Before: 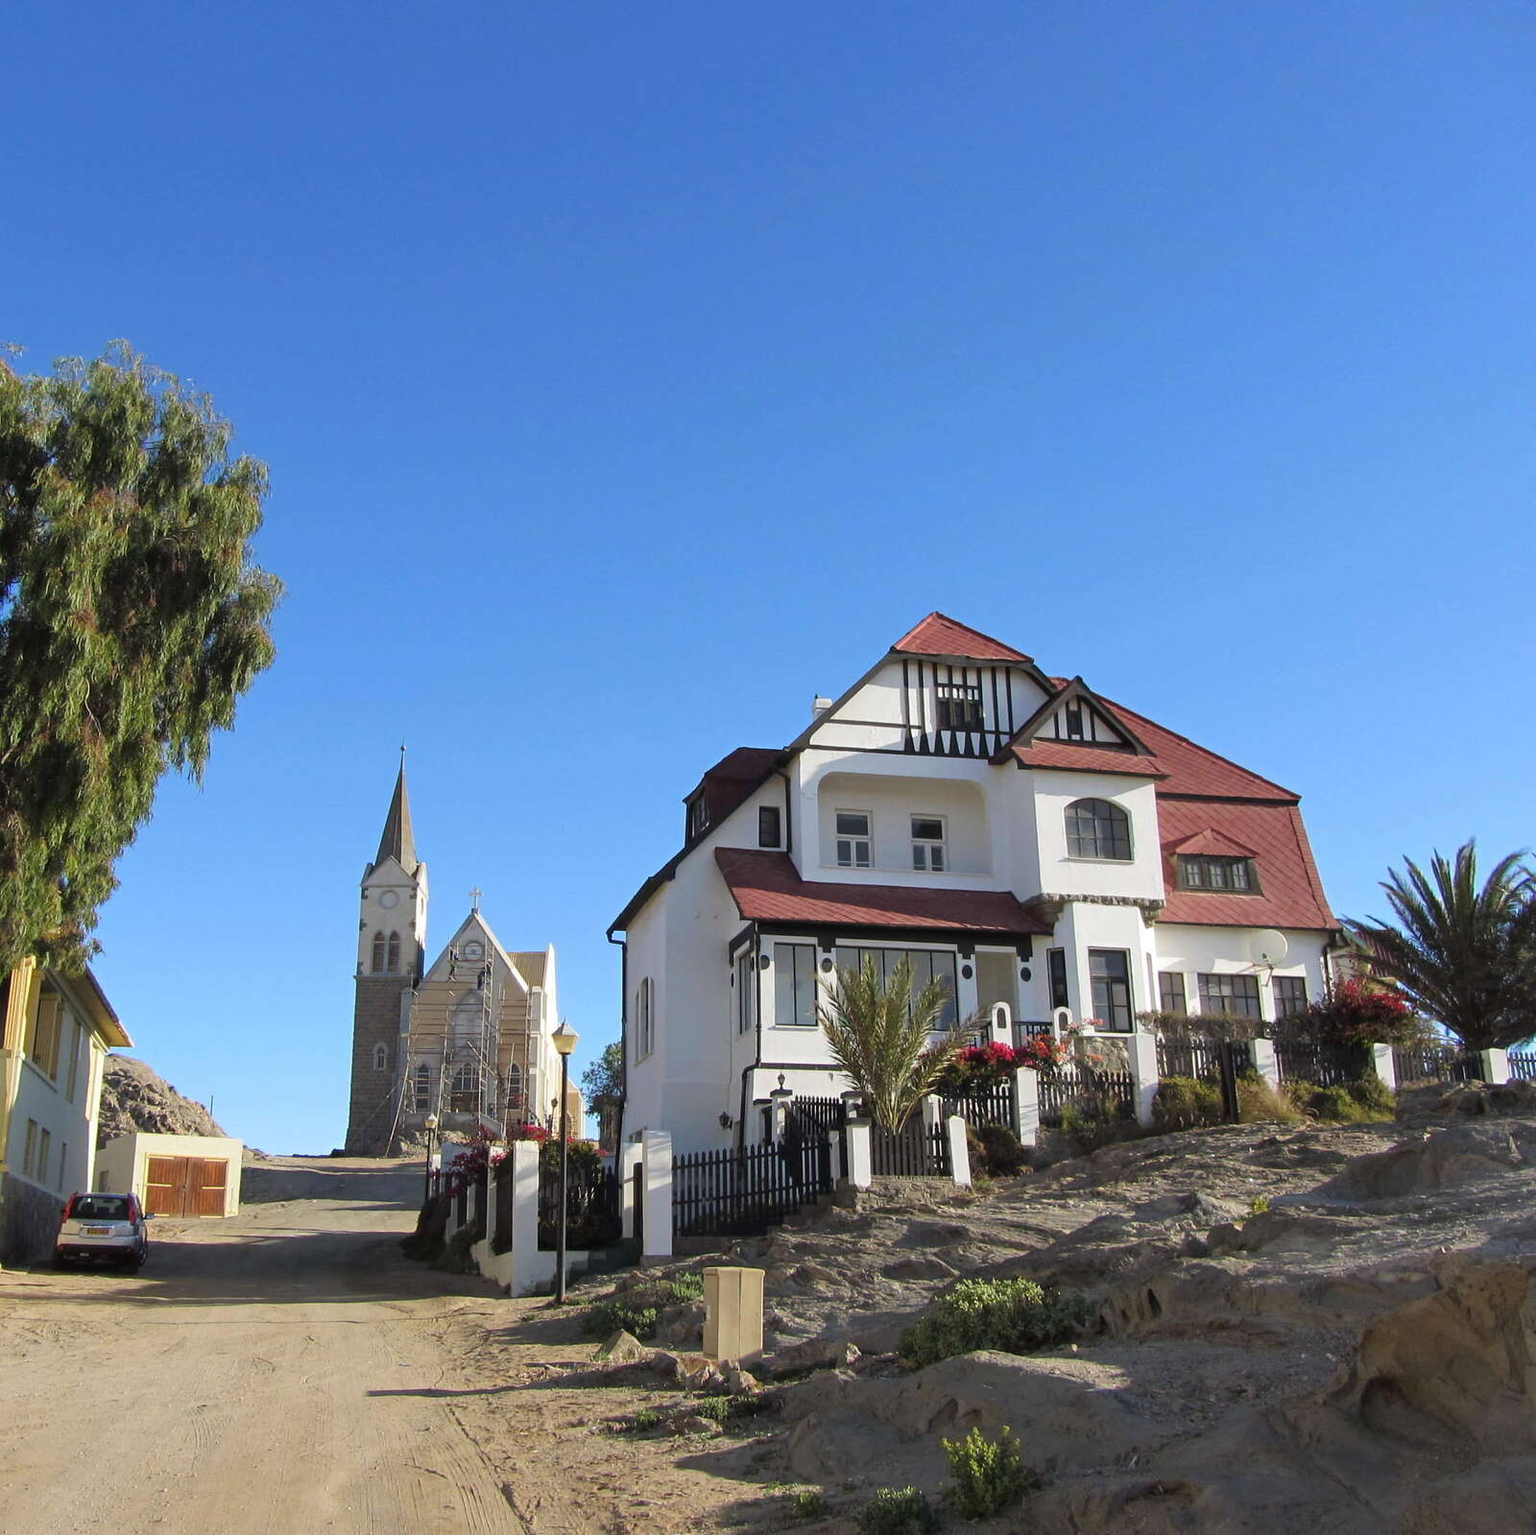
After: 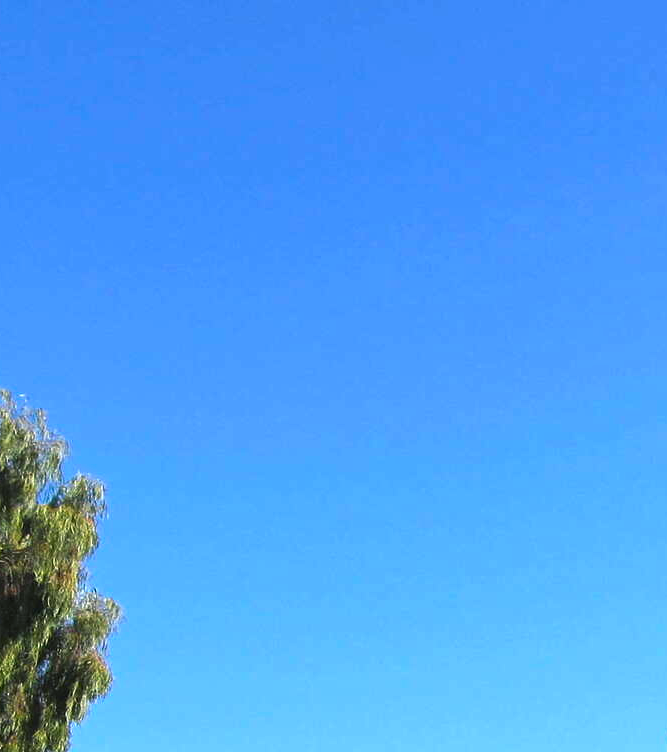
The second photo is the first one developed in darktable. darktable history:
color balance rgb: shadows lift › chroma 2.057%, shadows lift › hue 221.08°, perceptual saturation grading › global saturation 0.292%, perceptual brilliance grading › global brilliance 11.877%, perceptual brilliance grading › highlights 14.896%, global vibrance 20%
crop and rotate: left 10.974%, top 0.05%, right 47.327%, bottom 52.892%
